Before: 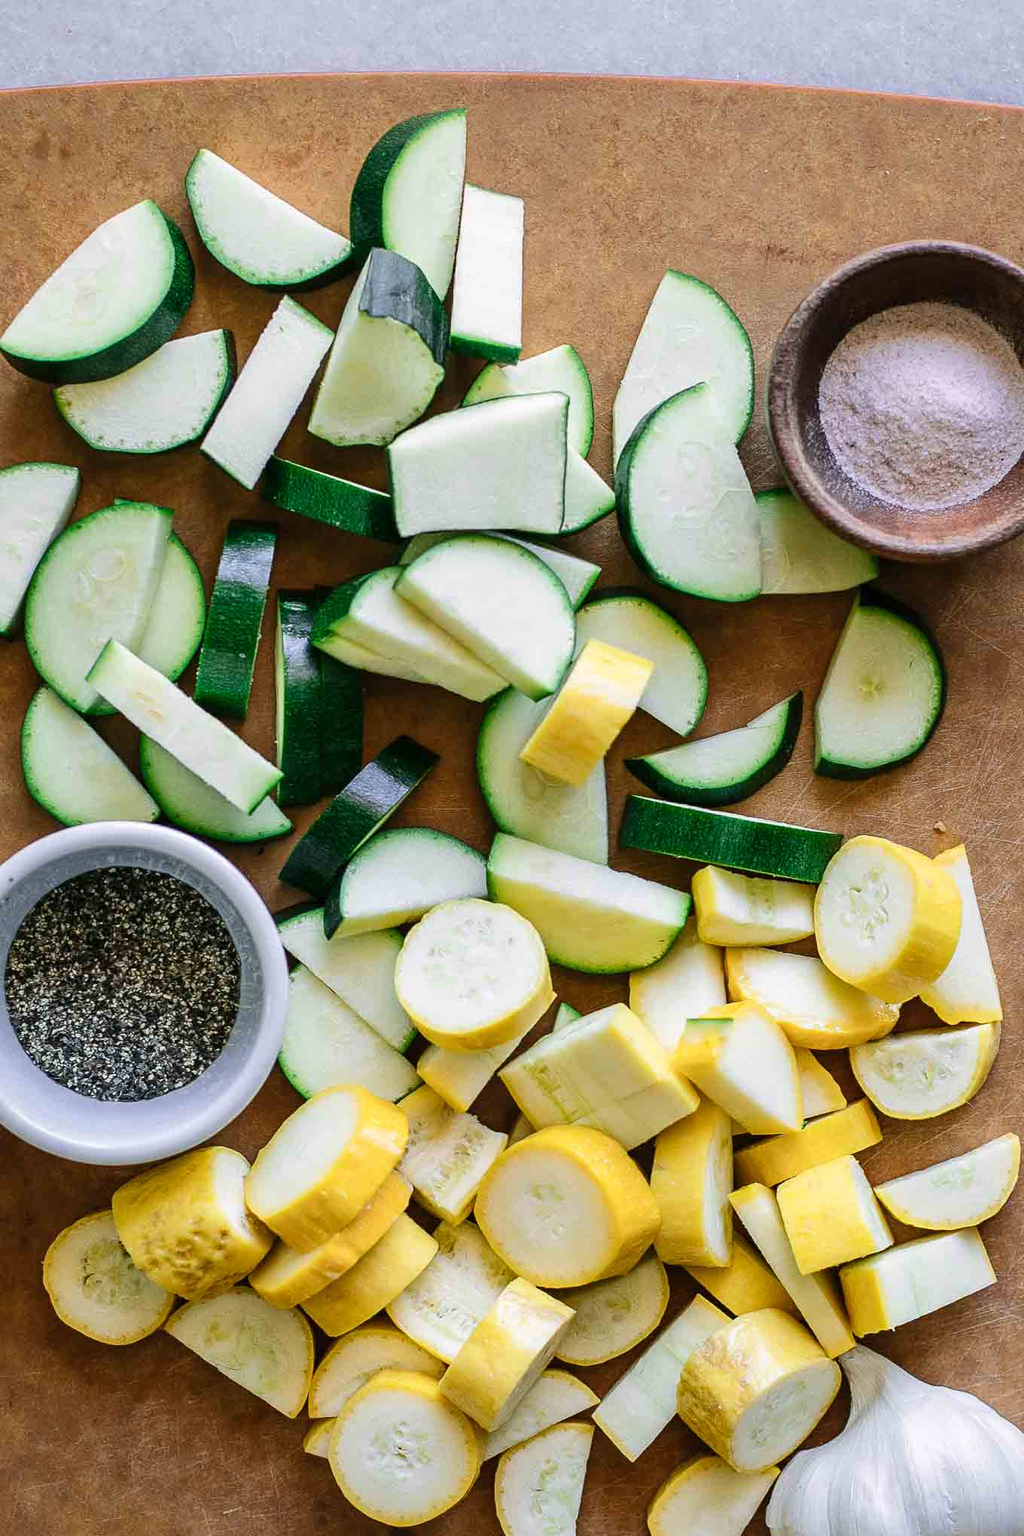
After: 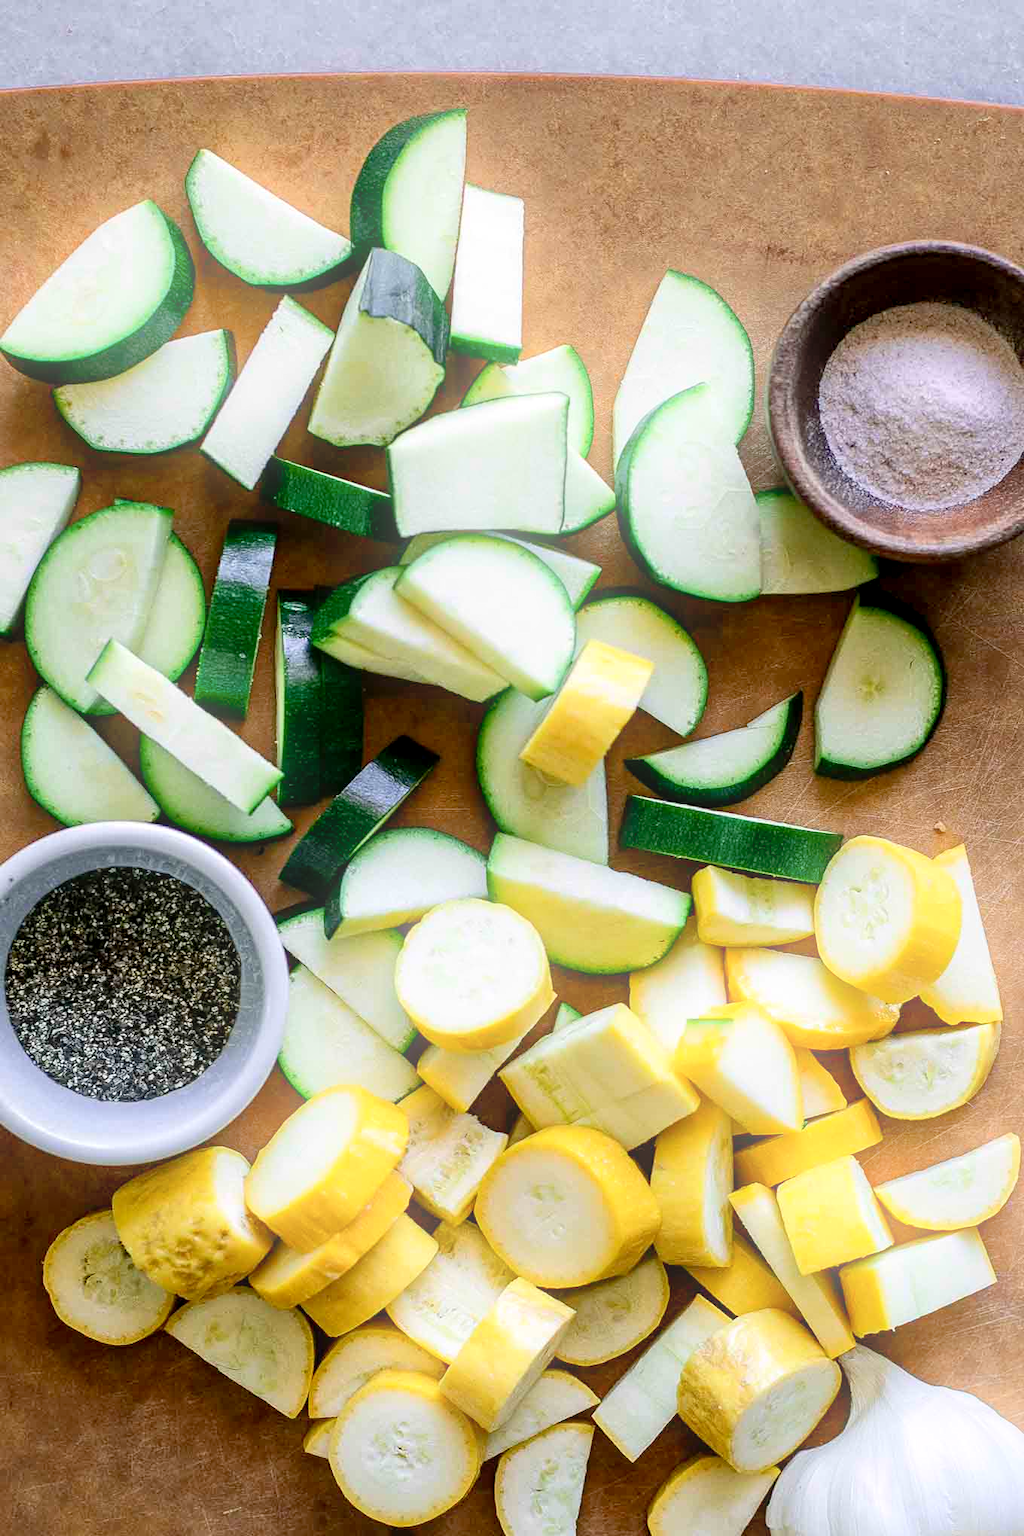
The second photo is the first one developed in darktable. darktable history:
rotate and perspective: automatic cropping off
exposure: black level correction 0.007, exposure 0.093 EV, compensate highlight preservation false
bloom: size 16%, threshold 98%, strength 20%
